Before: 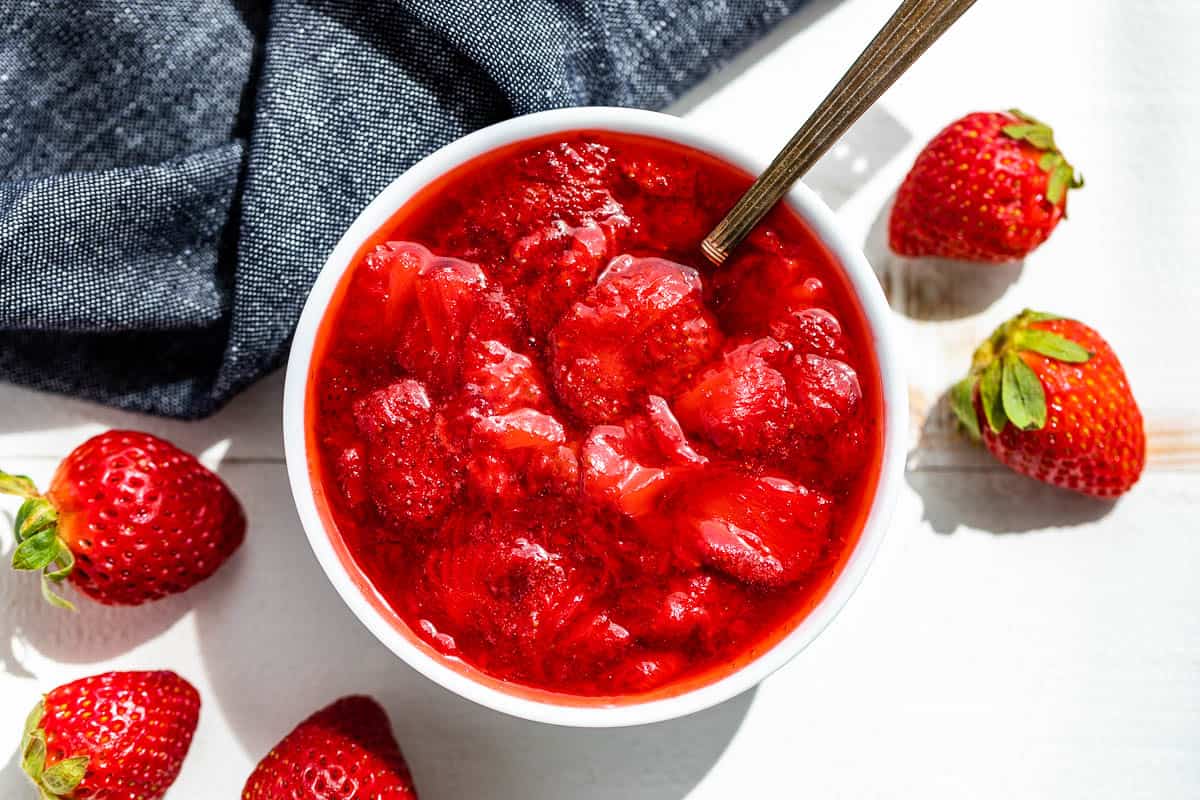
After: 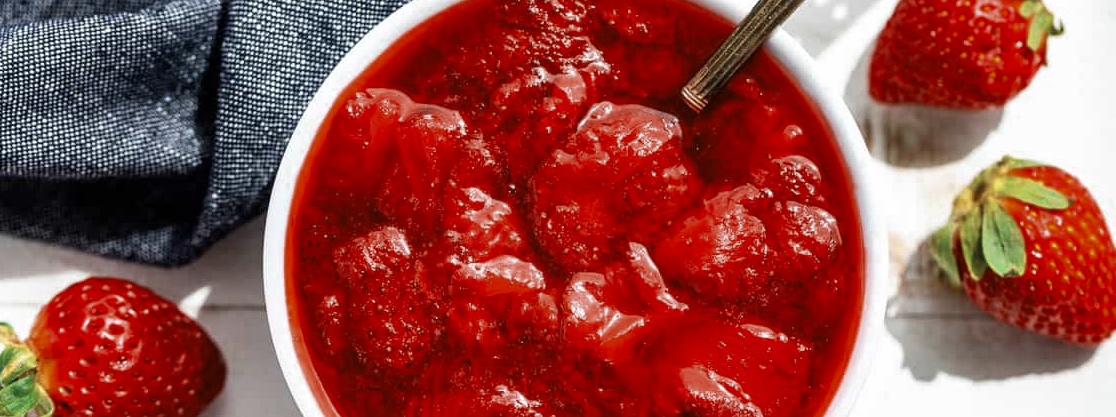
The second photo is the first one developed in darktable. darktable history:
crop: left 1.744%, top 19.225%, right 5.069%, bottom 28.357%
color zones: curves: ch0 [(0, 0.5) (0.125, 0.4) (0.25, 0.5) (0.375, 0.4) (0.5, 0.4) (0.625, 0.6) (0.75, 0.6) (0.875, 0.5)]; ch1 [(0, 0.35) (0.125, 0.45) (0.25, 0.35) (0.375, 0.35) (0.5, 0.35) (0.625, 0.35) (0.75, 0.45) (0.875, 0.35)]; ch2 [(0, 0.6) (0.125, 0.5) (0.25, 0.5) (0.375, 0.6) (0.5, 0.6) (0.625, 0.5) (0.75, 0.5) (0.875, 0.5)]
